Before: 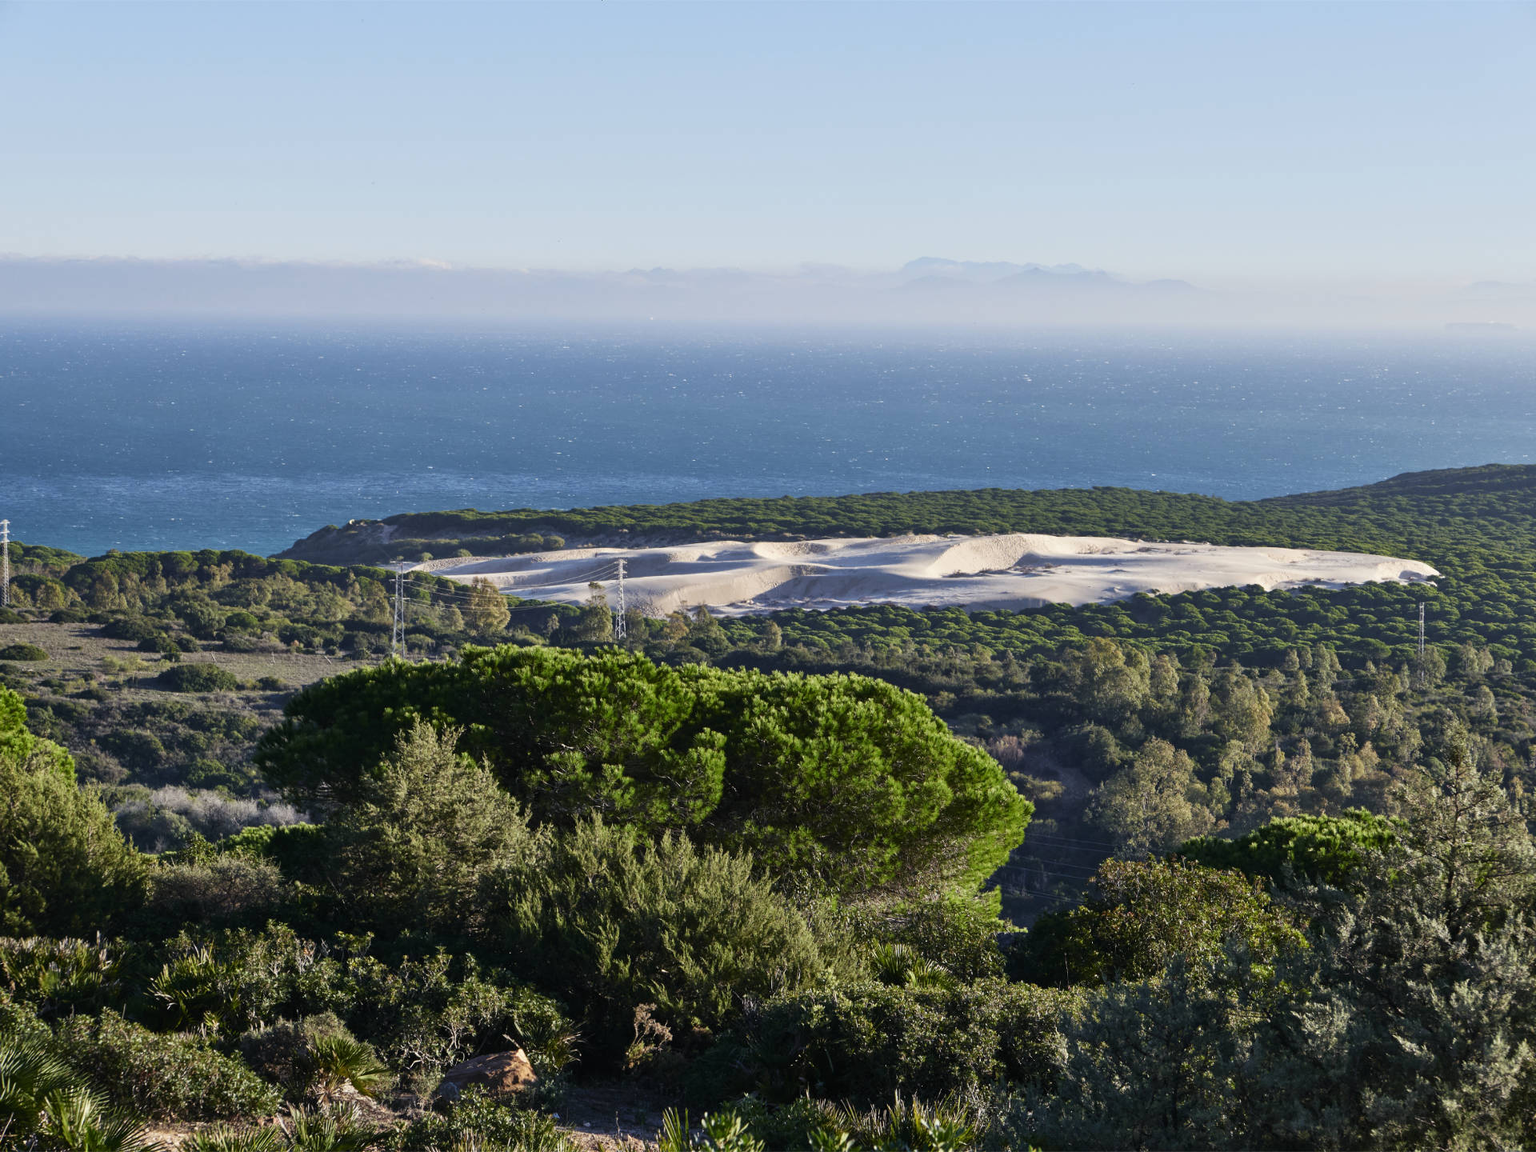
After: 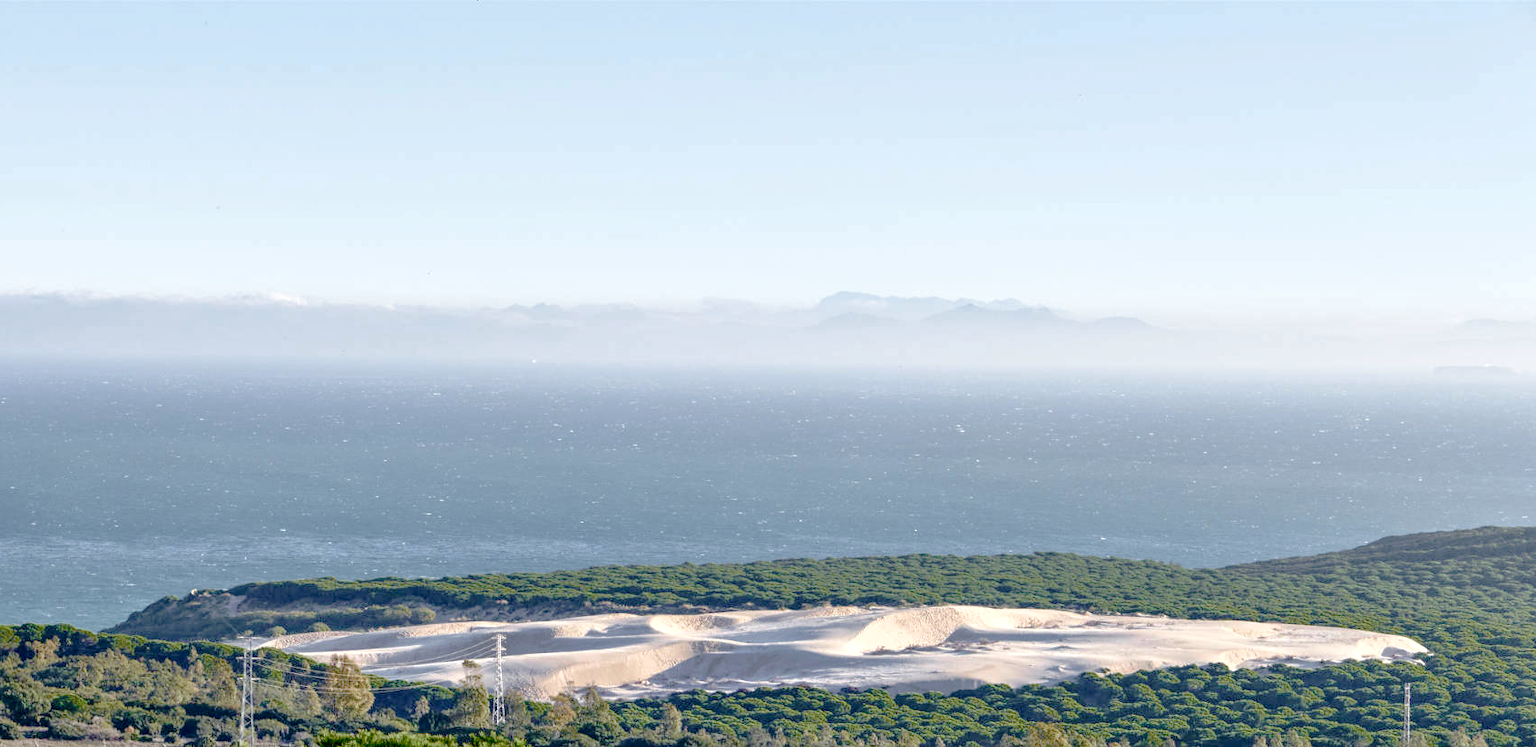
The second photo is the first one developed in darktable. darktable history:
local contrast: on, module defaults
exposure: black level correction 0, exposure 0.4 EV, compensate exposure bias true, compensate highlight preservation false
crop and rotate: left 11.812%, bottom 42.776%
rgb levels: preserve colors max RGB
color zones: curves: ch0 [(0, 0.48) (0.209, 0.398) (0.305, 0.332) (0.429, 0.493) (0.571, 0.5) (0.714, 0.5) (0.857, 0.5) (1, 0.48)]; ch1 [(0, 0.633) (0.143, 0.586) (0.286, 0.489) (0.429, 0.448) (0.571, 0.31) (0.714, 0.335) (0.857, 0.492) (1, 0.633)]; ch2 [(0, 0.448) (0.143, 0.498) (0.286, 0.5) (0.429, 0.5) (0.571, 0.5) (0.714, 0.5) (0.857, 0.5) (1, 0.448)]
tone curve: curves: ch0 [(0, 0) (0.003, 0.019) (0.011, 0.019) (0.025, 0.023) (0.044, 0.032) (0.069, 0.046) (0.1, 0.073) (0.136, 0.129) (0.177, 0.207) (0.224, 0.295) (0.277, 0.394) (0.335, 0.48) (0.399, 0.524) (0.468, 0.575) (0.543, 0.628) (0.623, 0.684) (0.709, 0.739) (0.801, 0.808) (0.898, 0.9) (1, 1)], preserve colors none
color balance rgb: perceptual saturation grading › global saturation 20%, perceptual saturation grading › highlights -25%, perceptual saturation grading › shadows 25%
